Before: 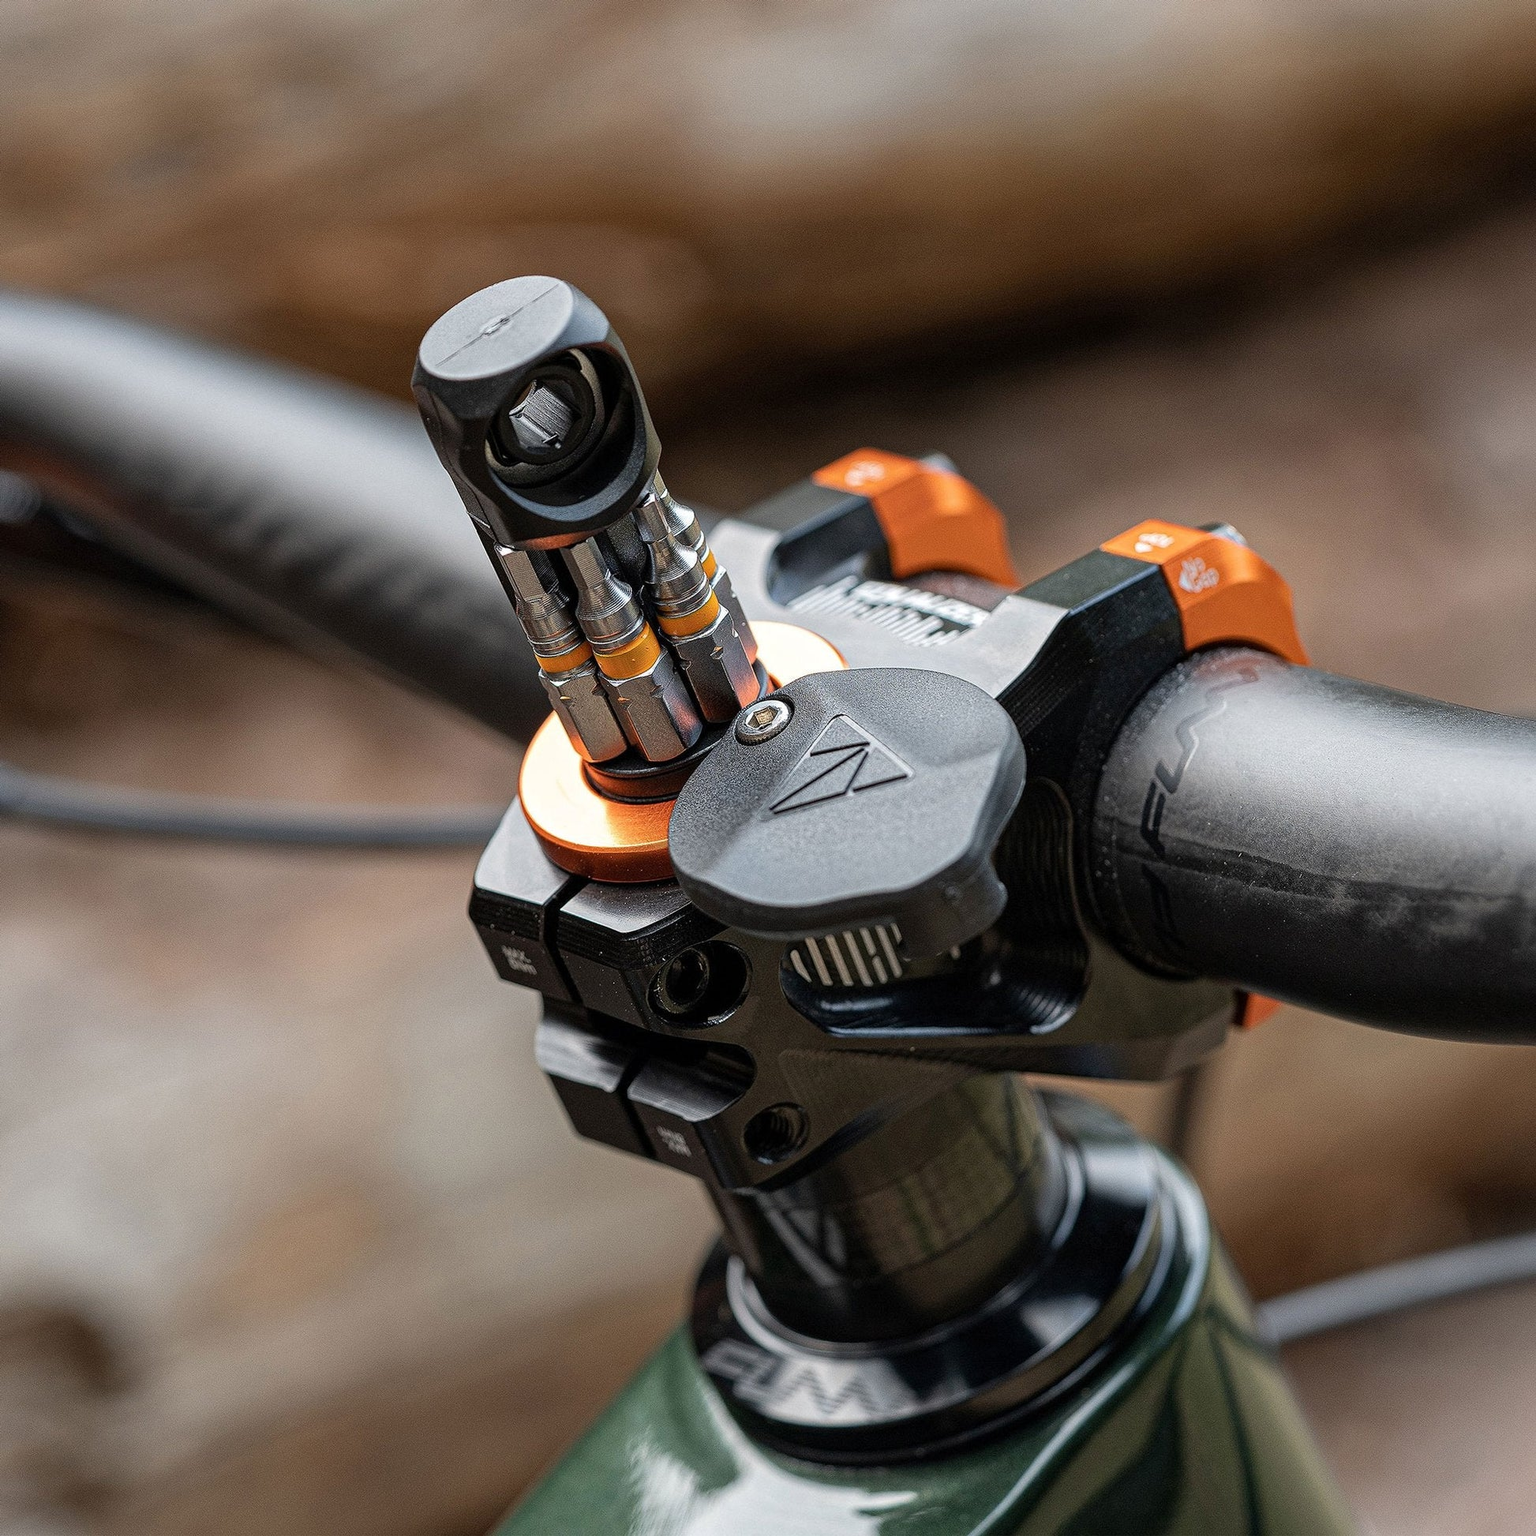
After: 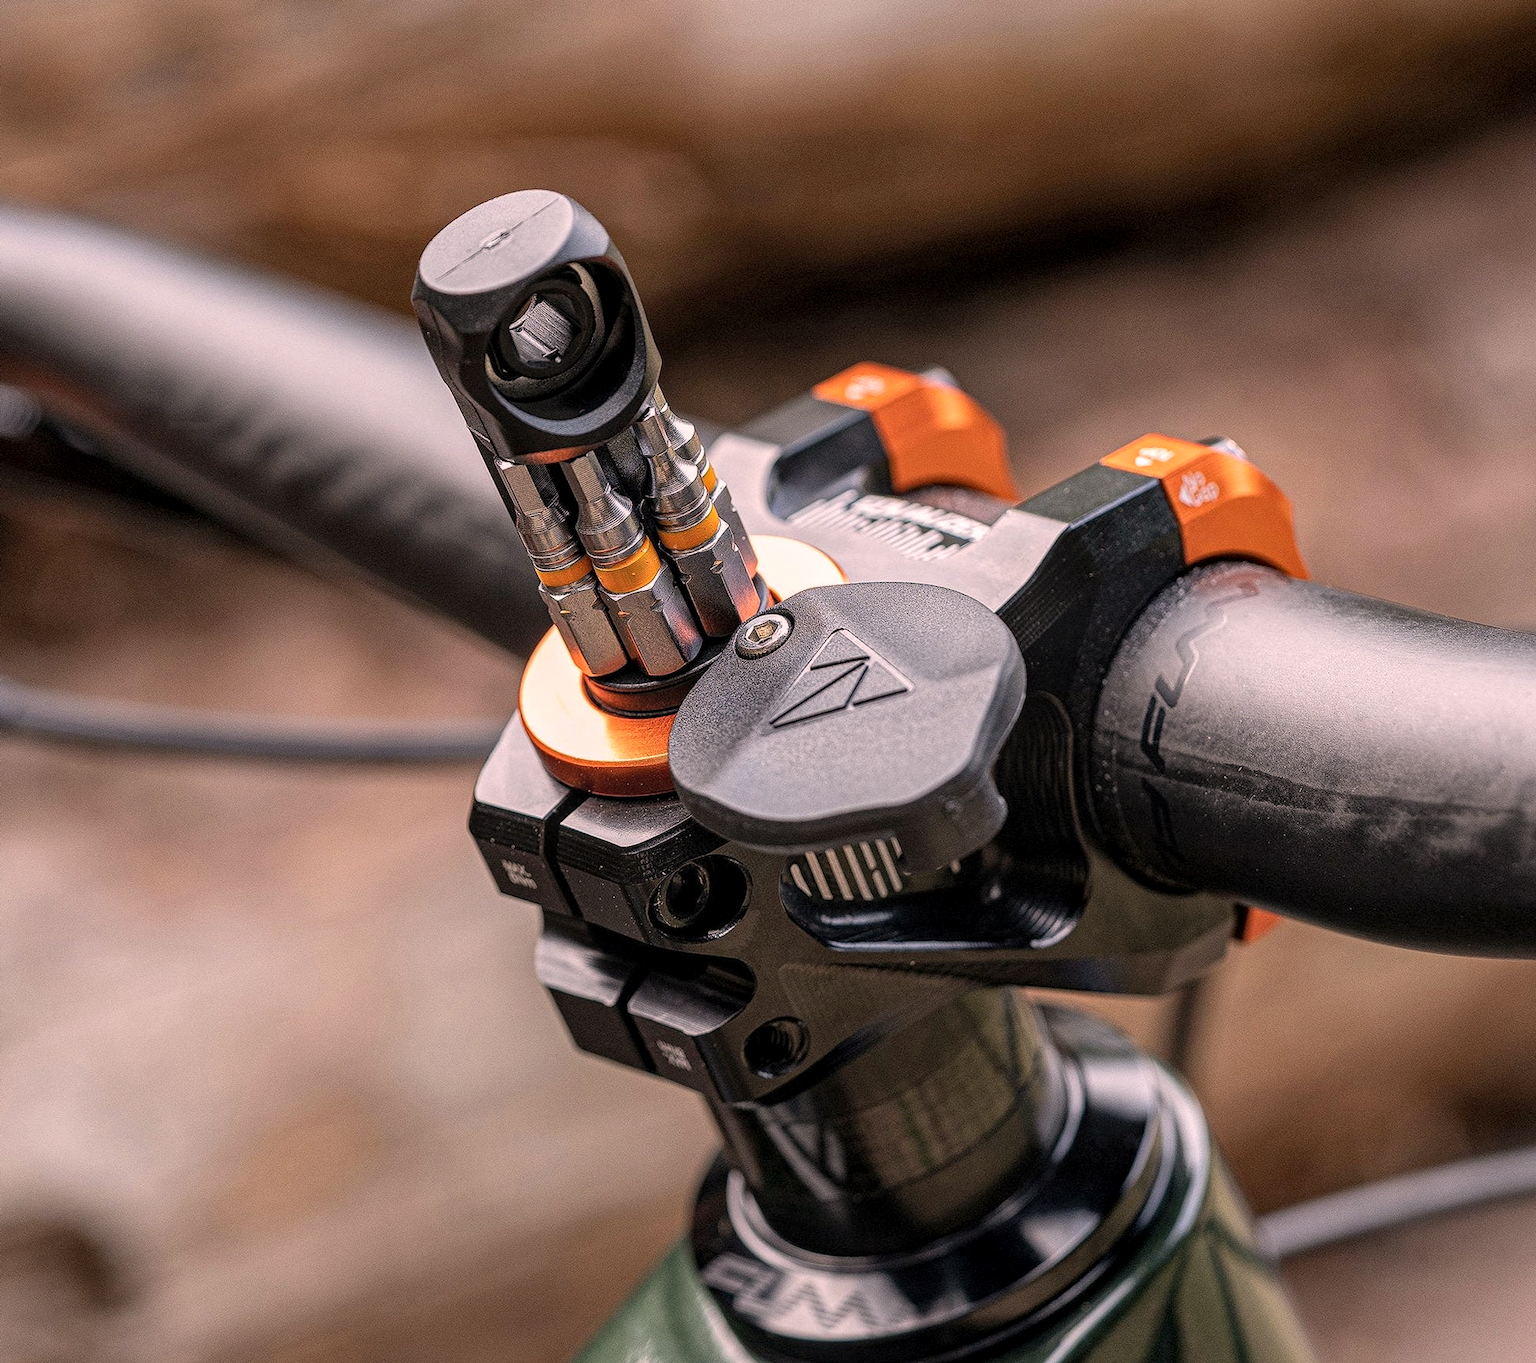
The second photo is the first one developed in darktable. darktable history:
local contrast: on, module defaults
crop and rotate: top 5.609%, bottom 5.609%
color correction: highlights a* 12.23, highlights b* 5.41
contrast brightness saturation: contrast 0.05, brightness 0.06, saturation 0.01
